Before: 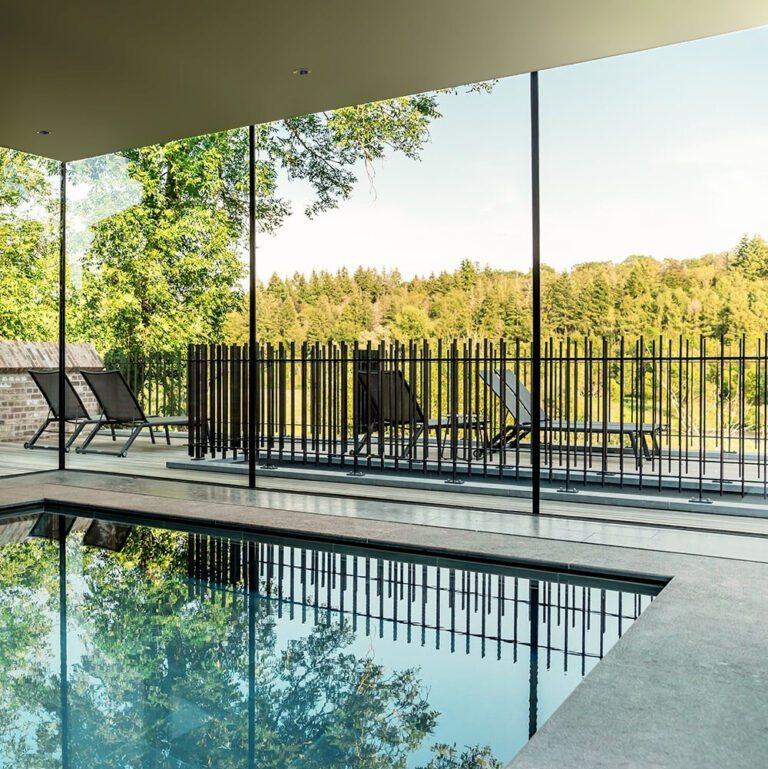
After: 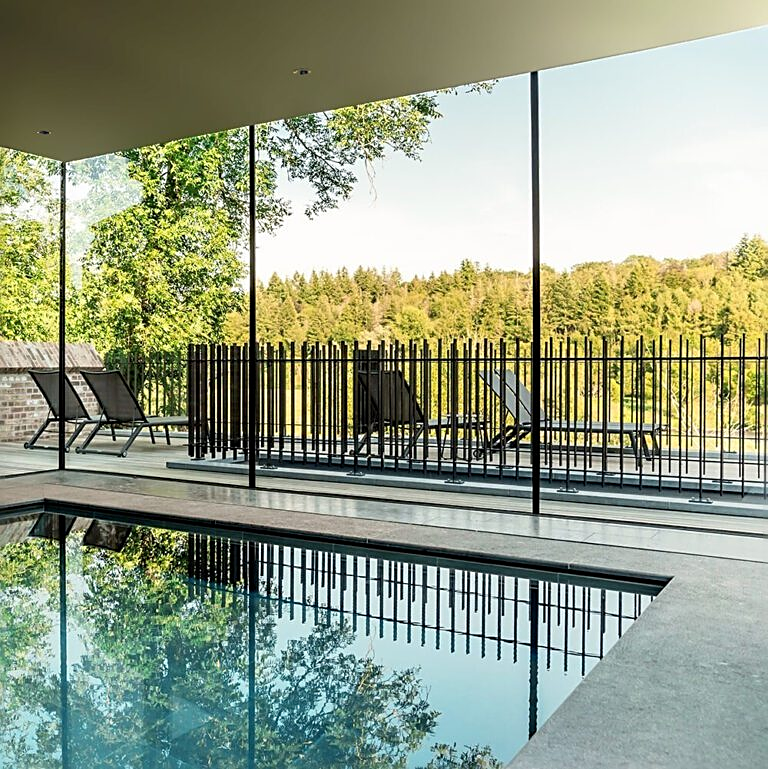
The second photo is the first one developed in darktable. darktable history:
sharpen: radius 1.942
